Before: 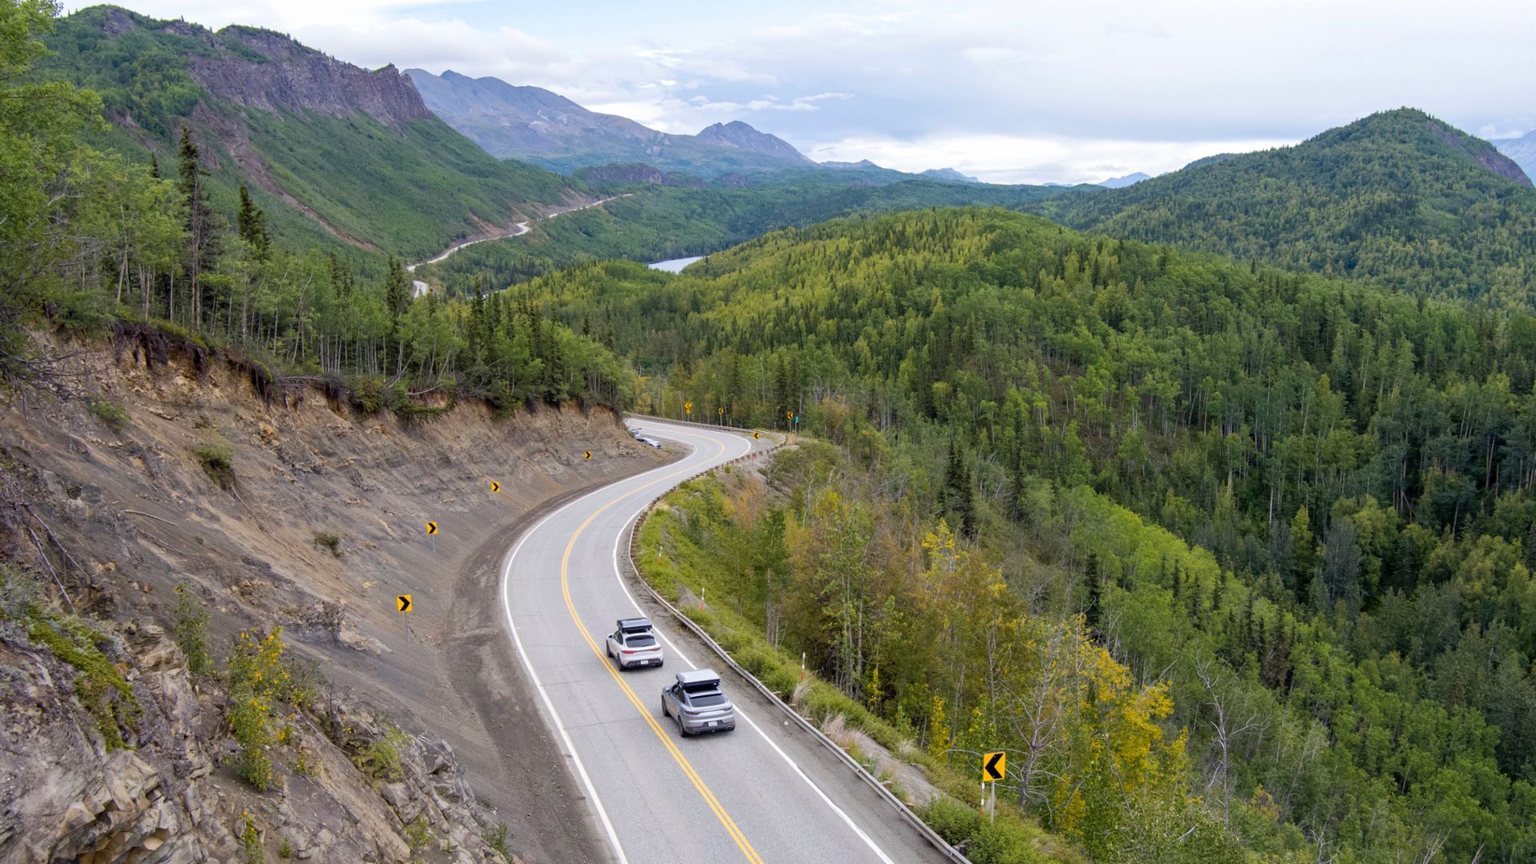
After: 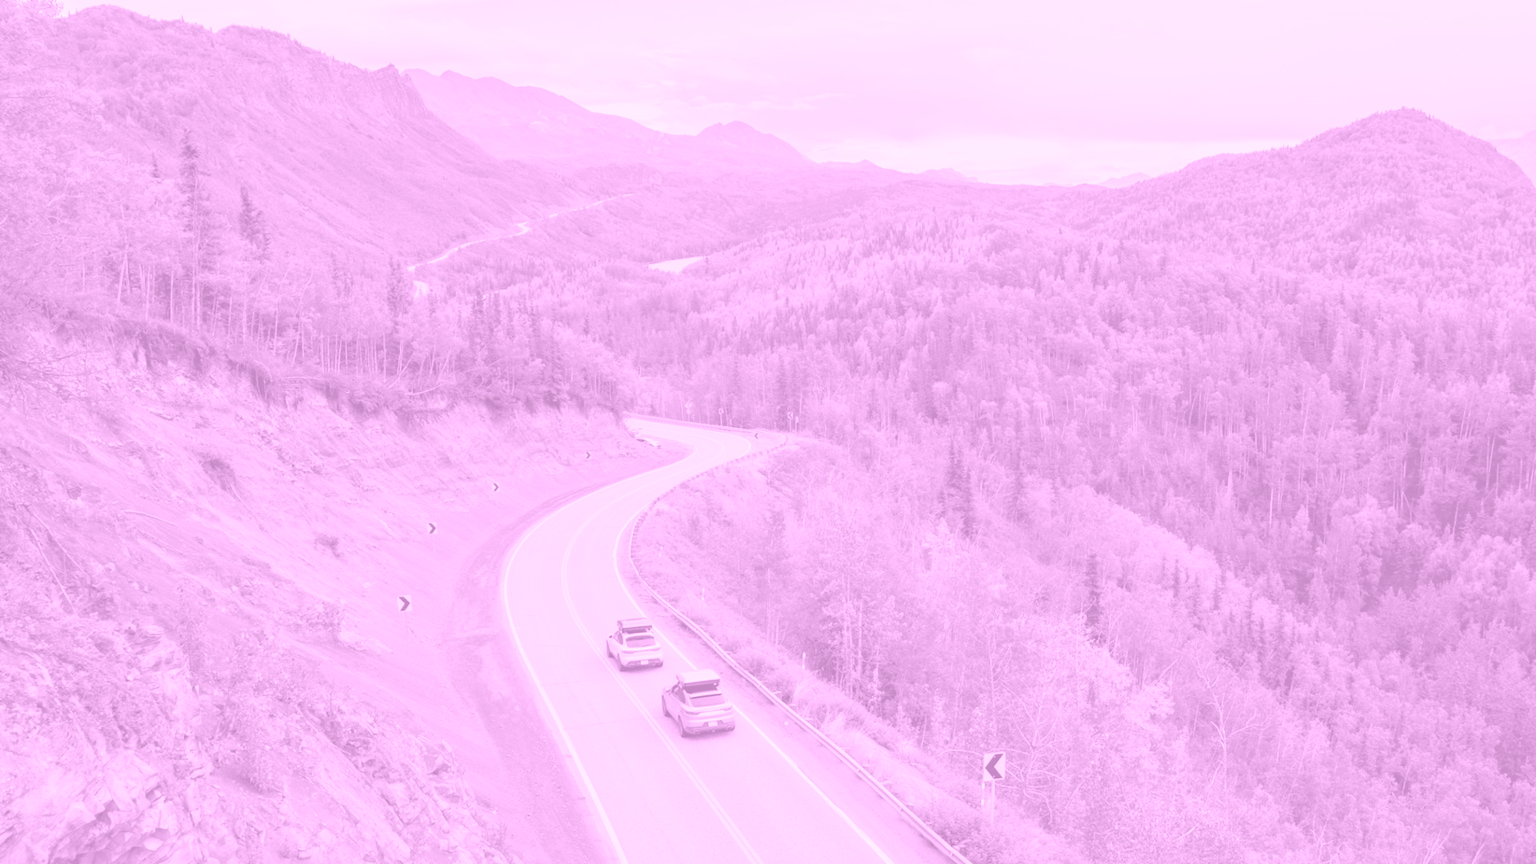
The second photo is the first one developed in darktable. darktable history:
contrast equalizer: y [[0.535, 0.543, 0.548, 0.548, 0.542, 0.532], [0.5 ×6], [0.5 ×6], [0 ×6], [0 ×6]]
colorize: hue 331.2°, saturation 75%, source mix 30.28%, lightness 70.52%, version 1
color correction: highlights a* 1.83, highlights b* 34.02, shadows a* -36.68, shadows b* -5.48
exposure: black level correction 0.002, exposure 0.15 EV, compensate highlight preservation false
